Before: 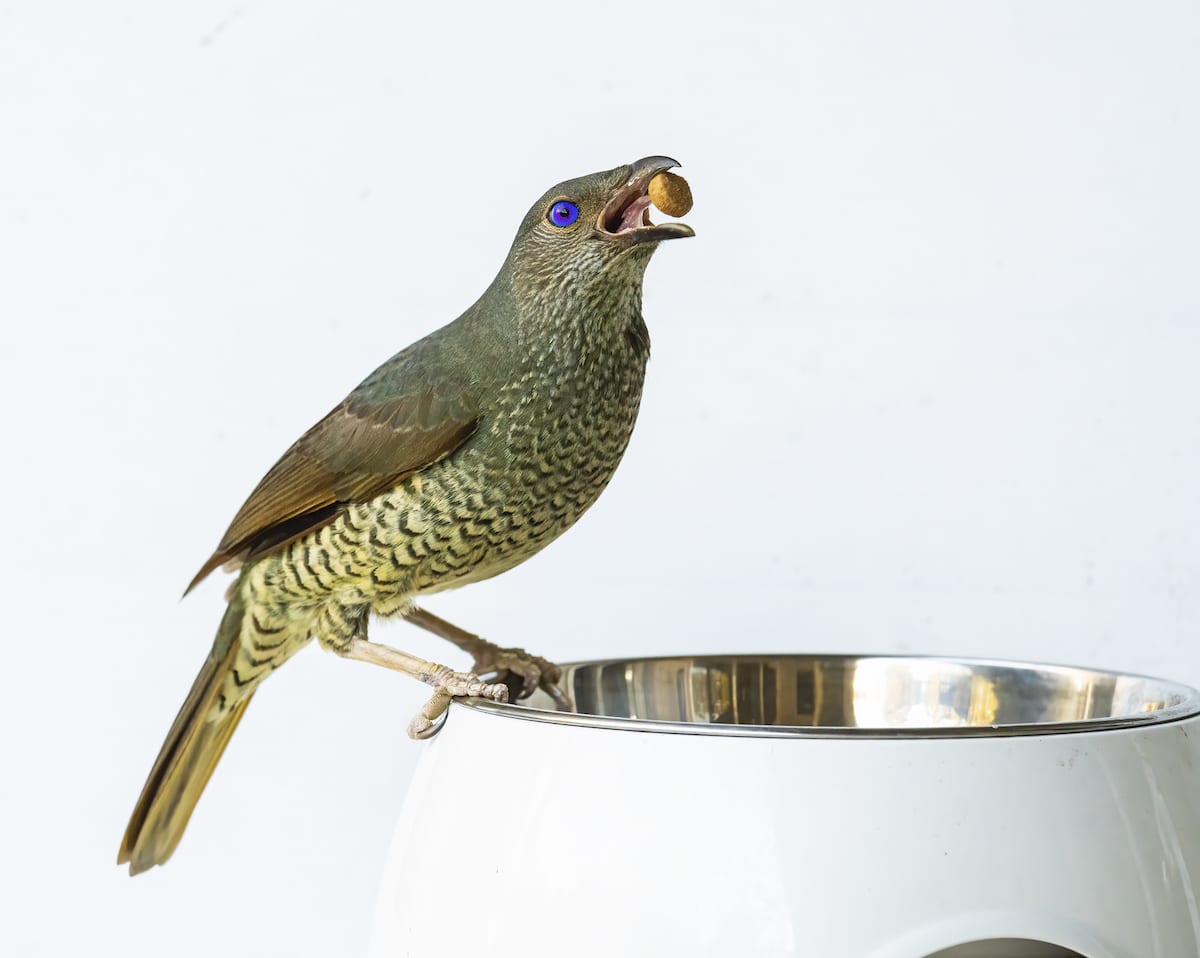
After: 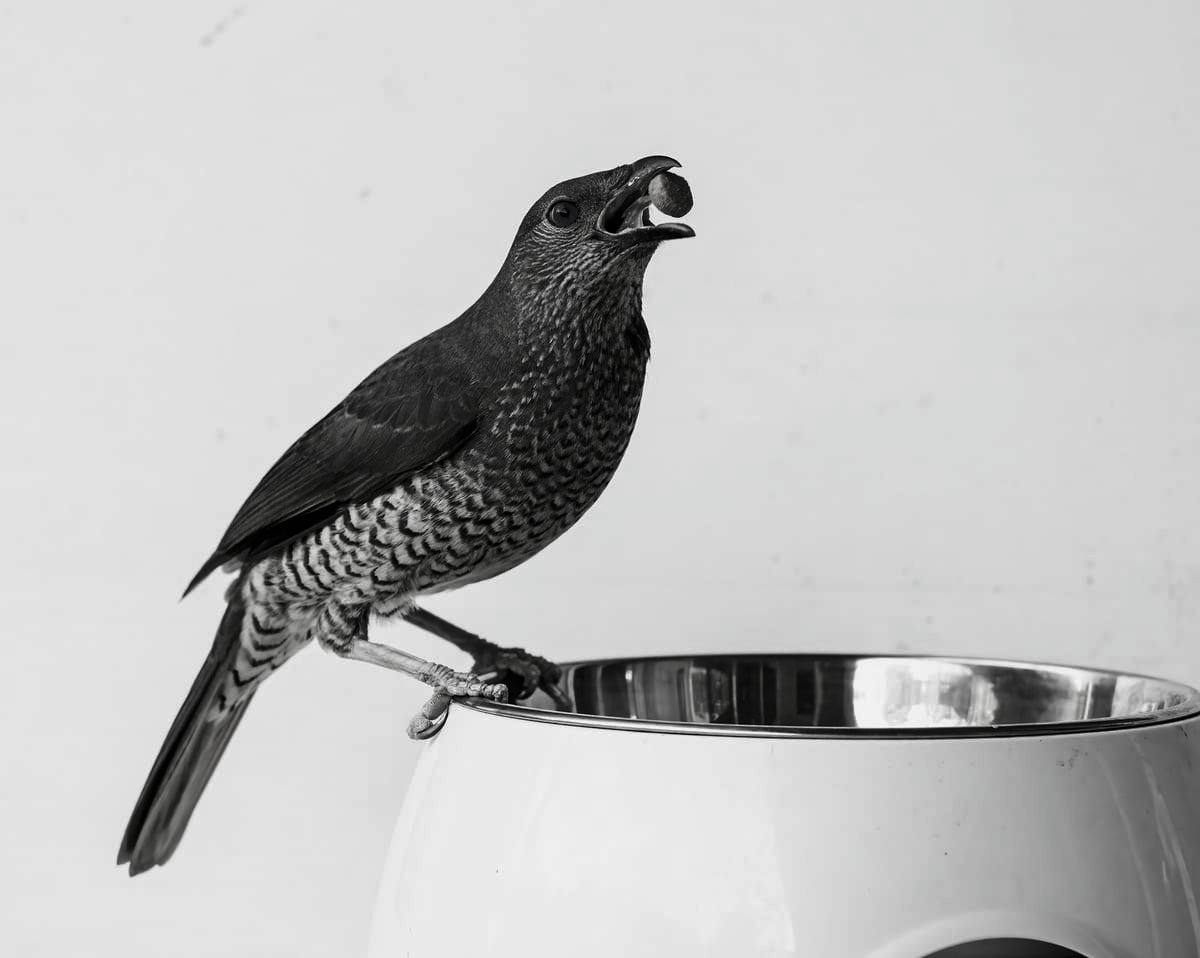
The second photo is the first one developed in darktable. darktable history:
contrast brightness saturation: contrast -0.038, brightness -0.582, saturation -0.986
